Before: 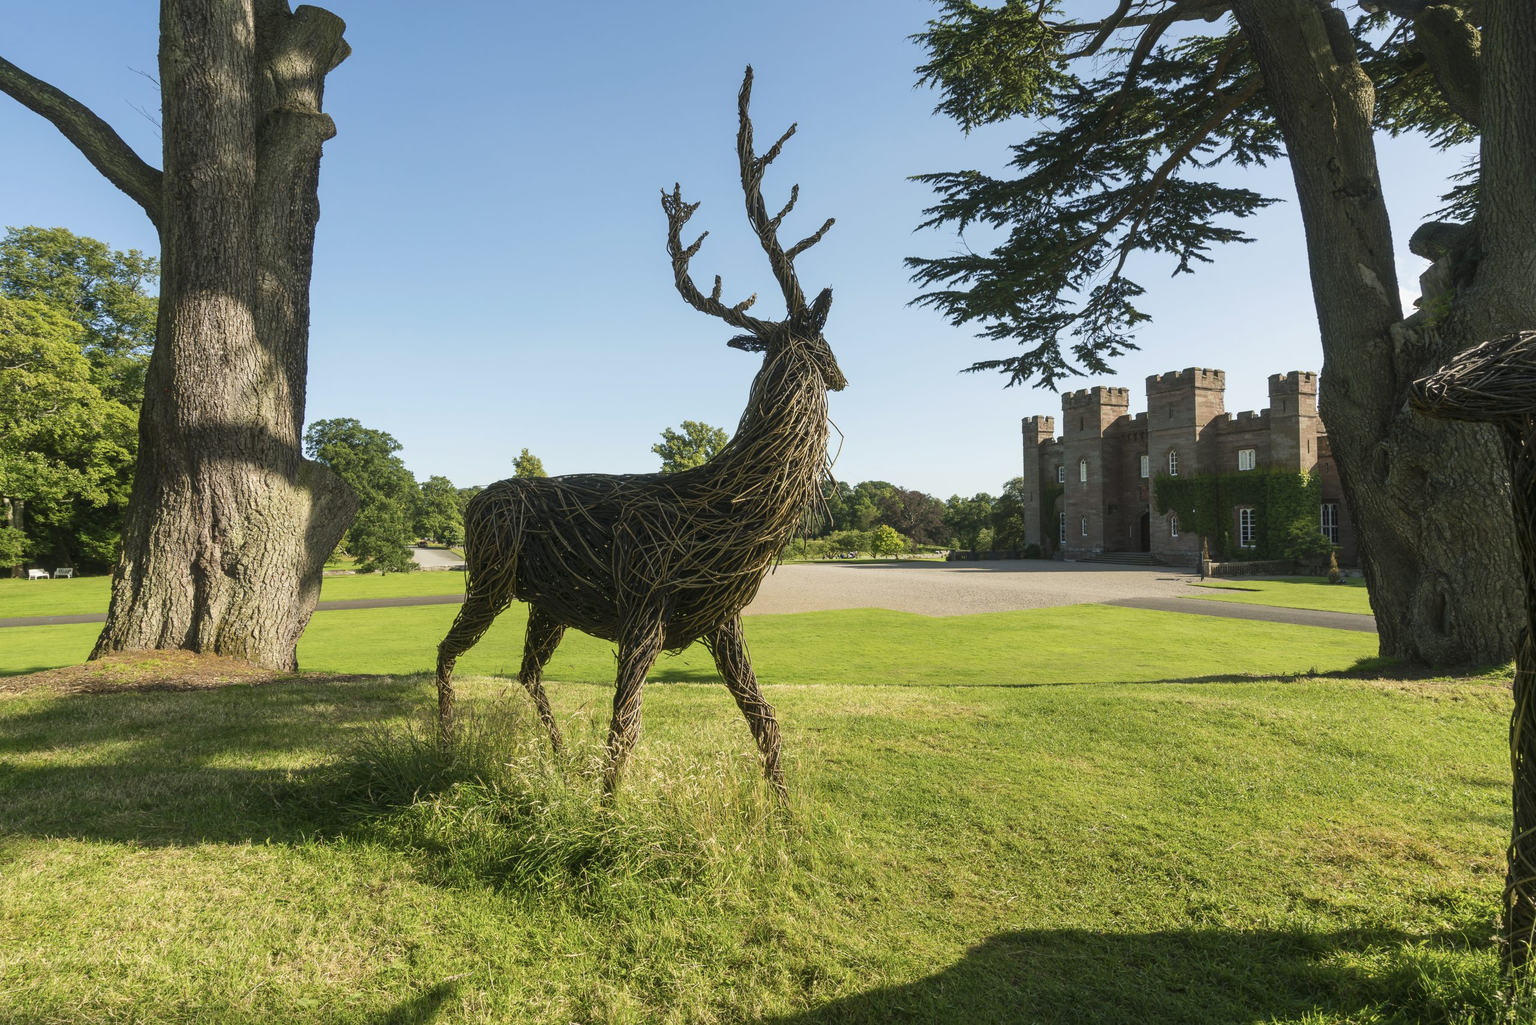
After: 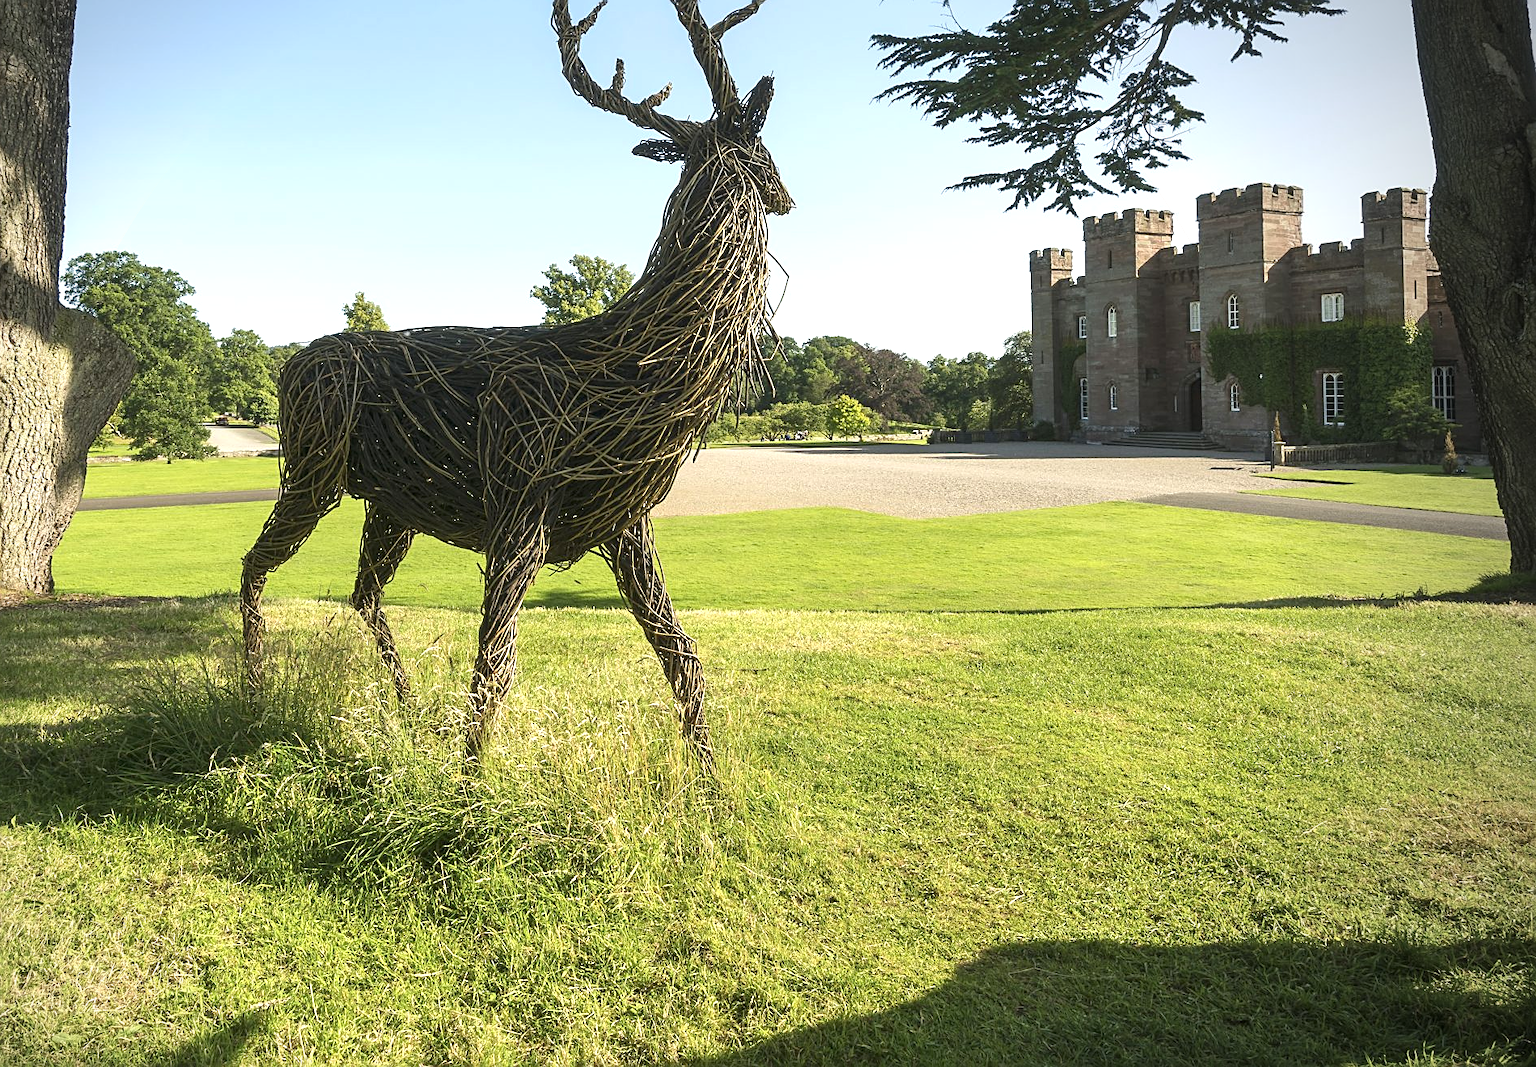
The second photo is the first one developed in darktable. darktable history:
sharpen: on, module defaults
vignetting: brightness -0.58, saturation -0.26, center (-0.148, 0.02), unbound false
crop: left 16.821%, top 22.657%, right 8.951%
exposure: exposure 0.578 EV, compensate exposure bias true, compensate highlight preservation false
